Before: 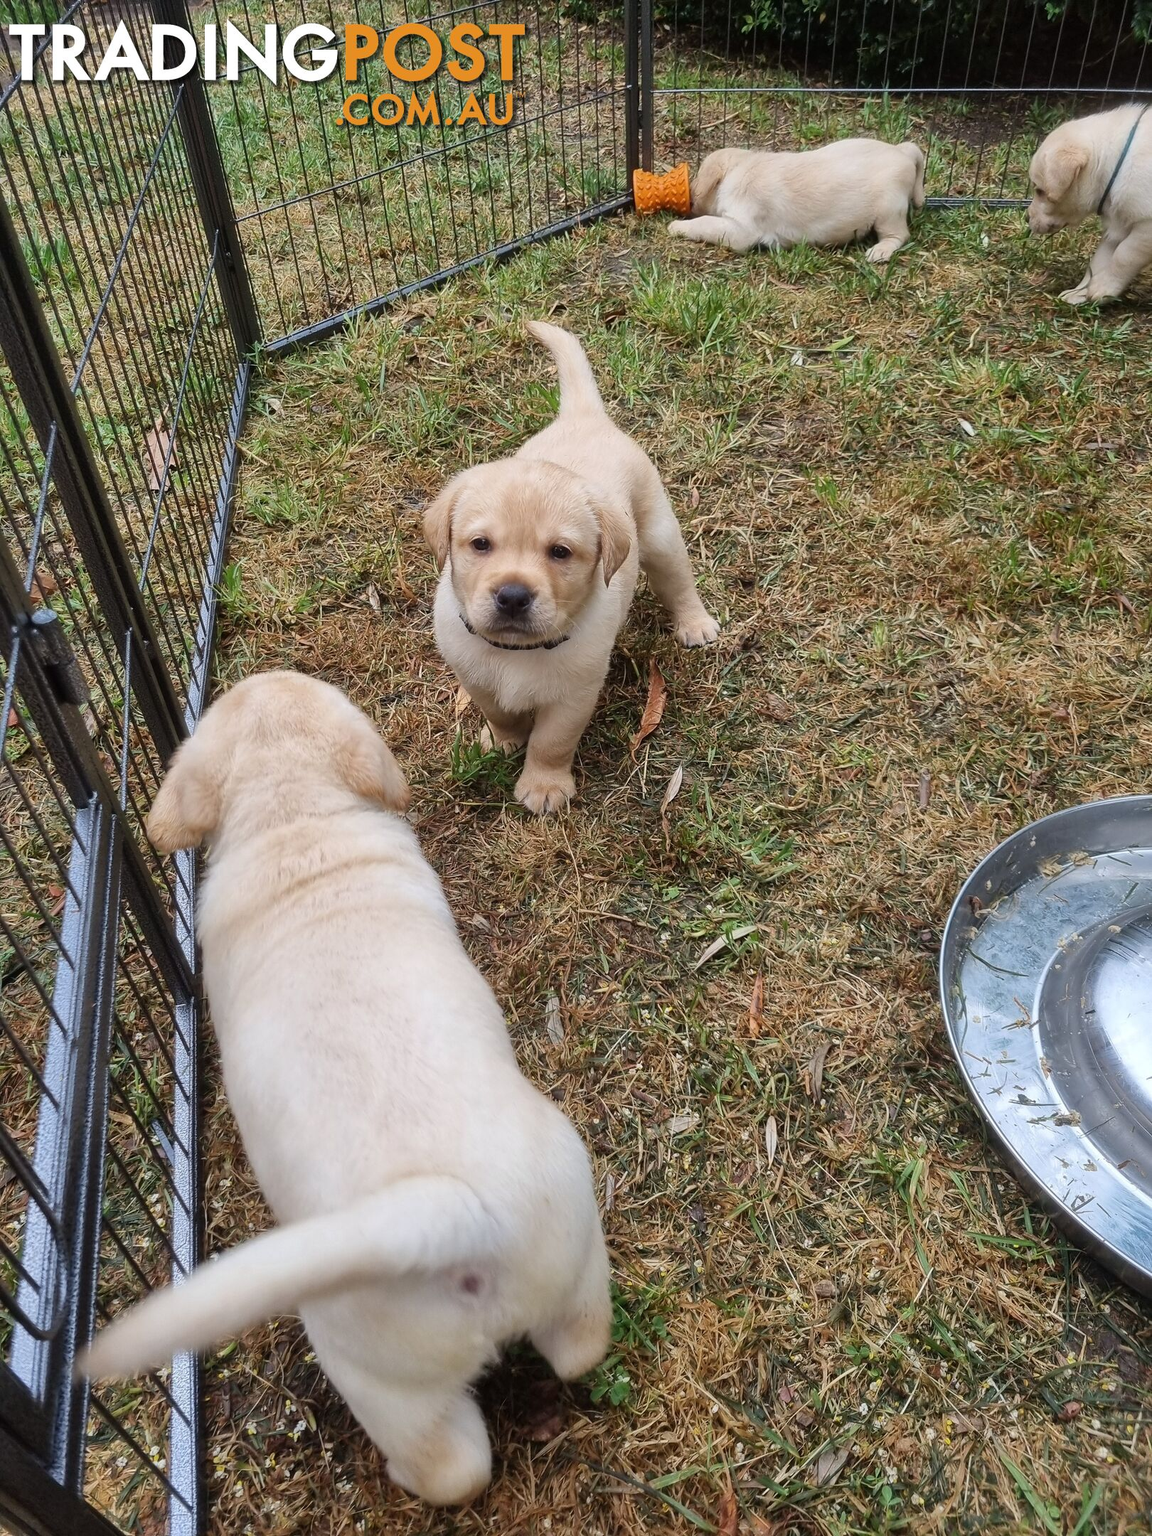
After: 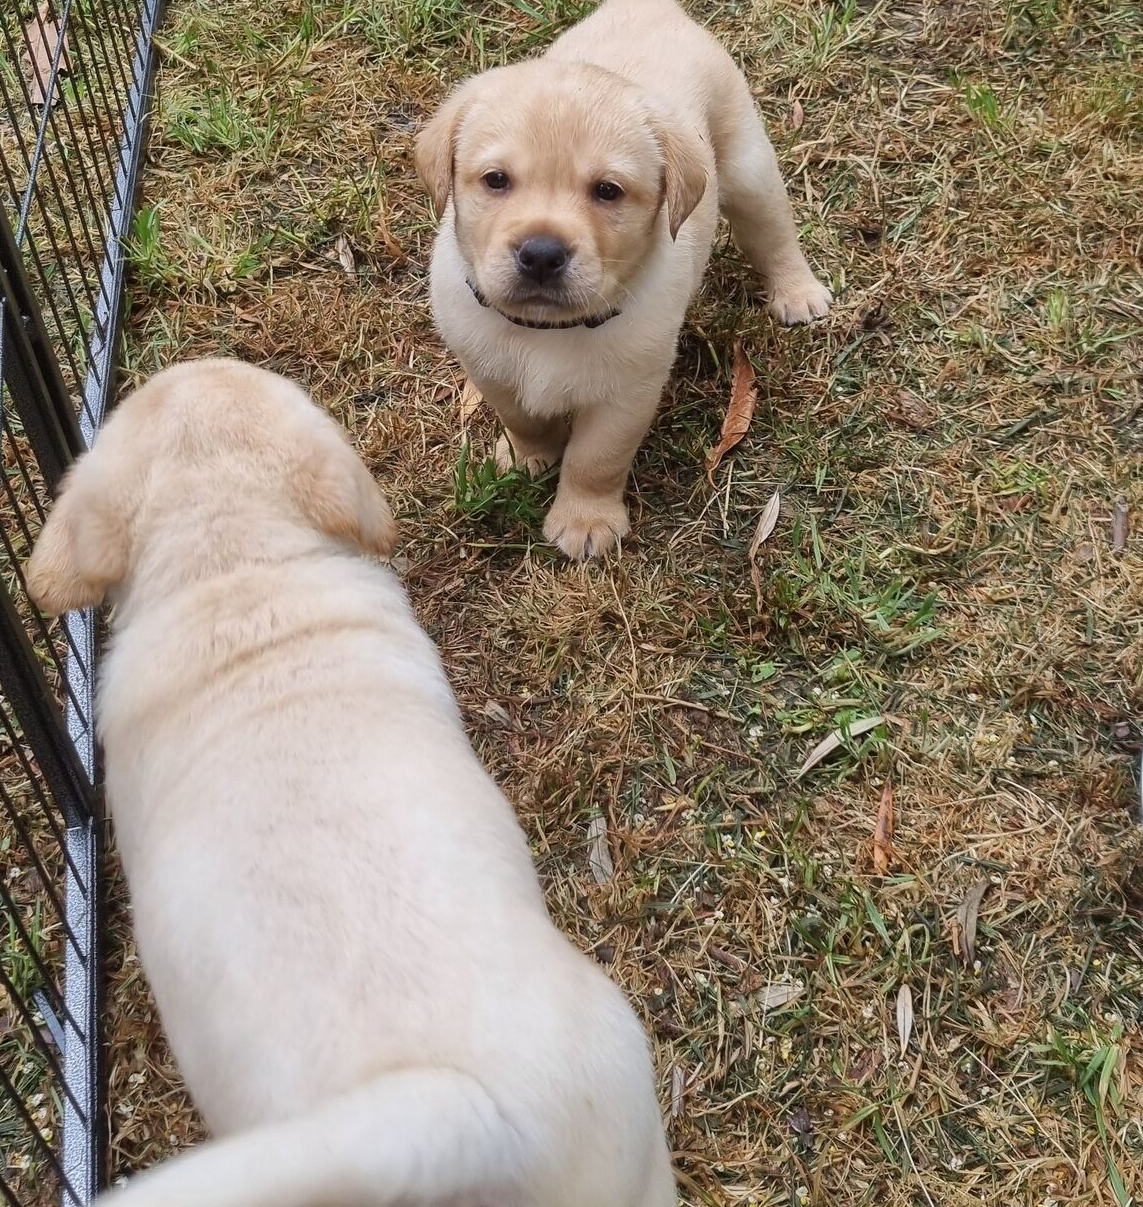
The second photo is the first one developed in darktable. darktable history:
crop: left 11.152%, top 27.114%, right 18.251%, bottom 16.99%
